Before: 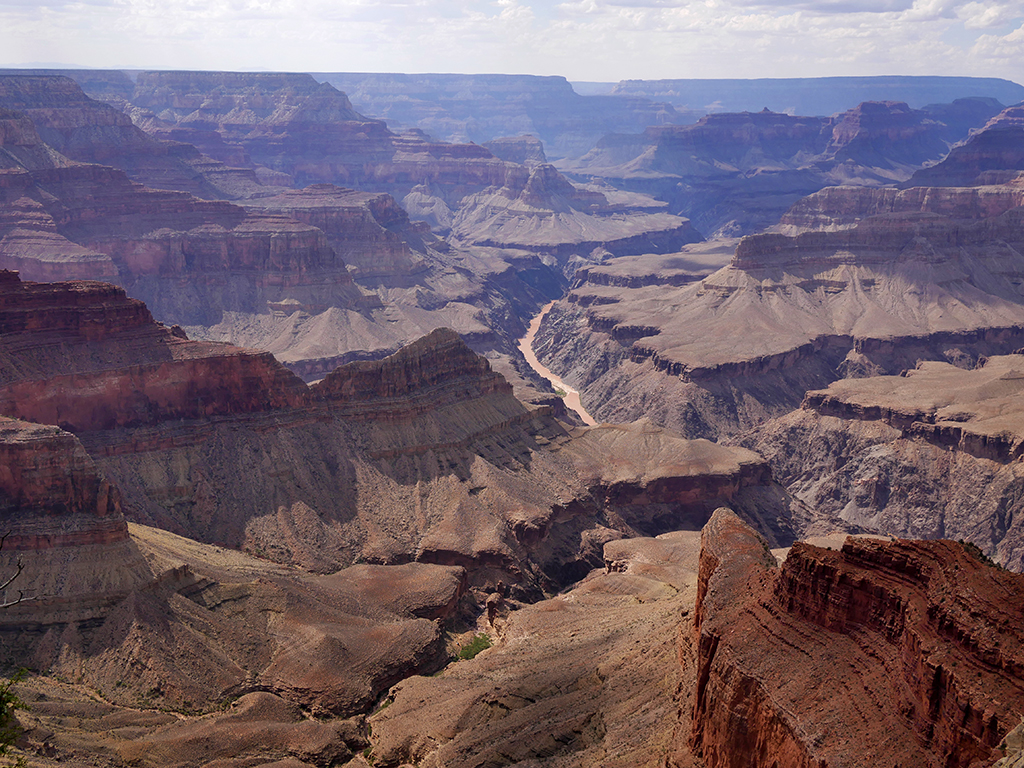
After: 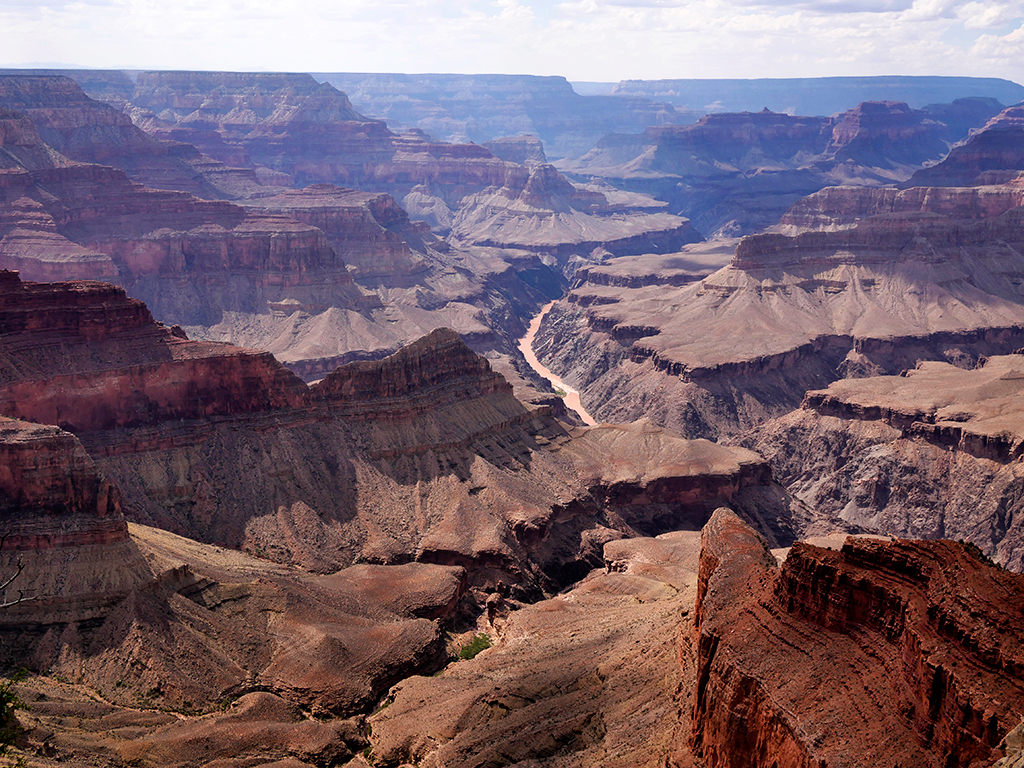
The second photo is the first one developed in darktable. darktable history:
filmic rgb: black relative exposure -8.01 EV, white relative exposure 2.46 EV, hardness 6.37
